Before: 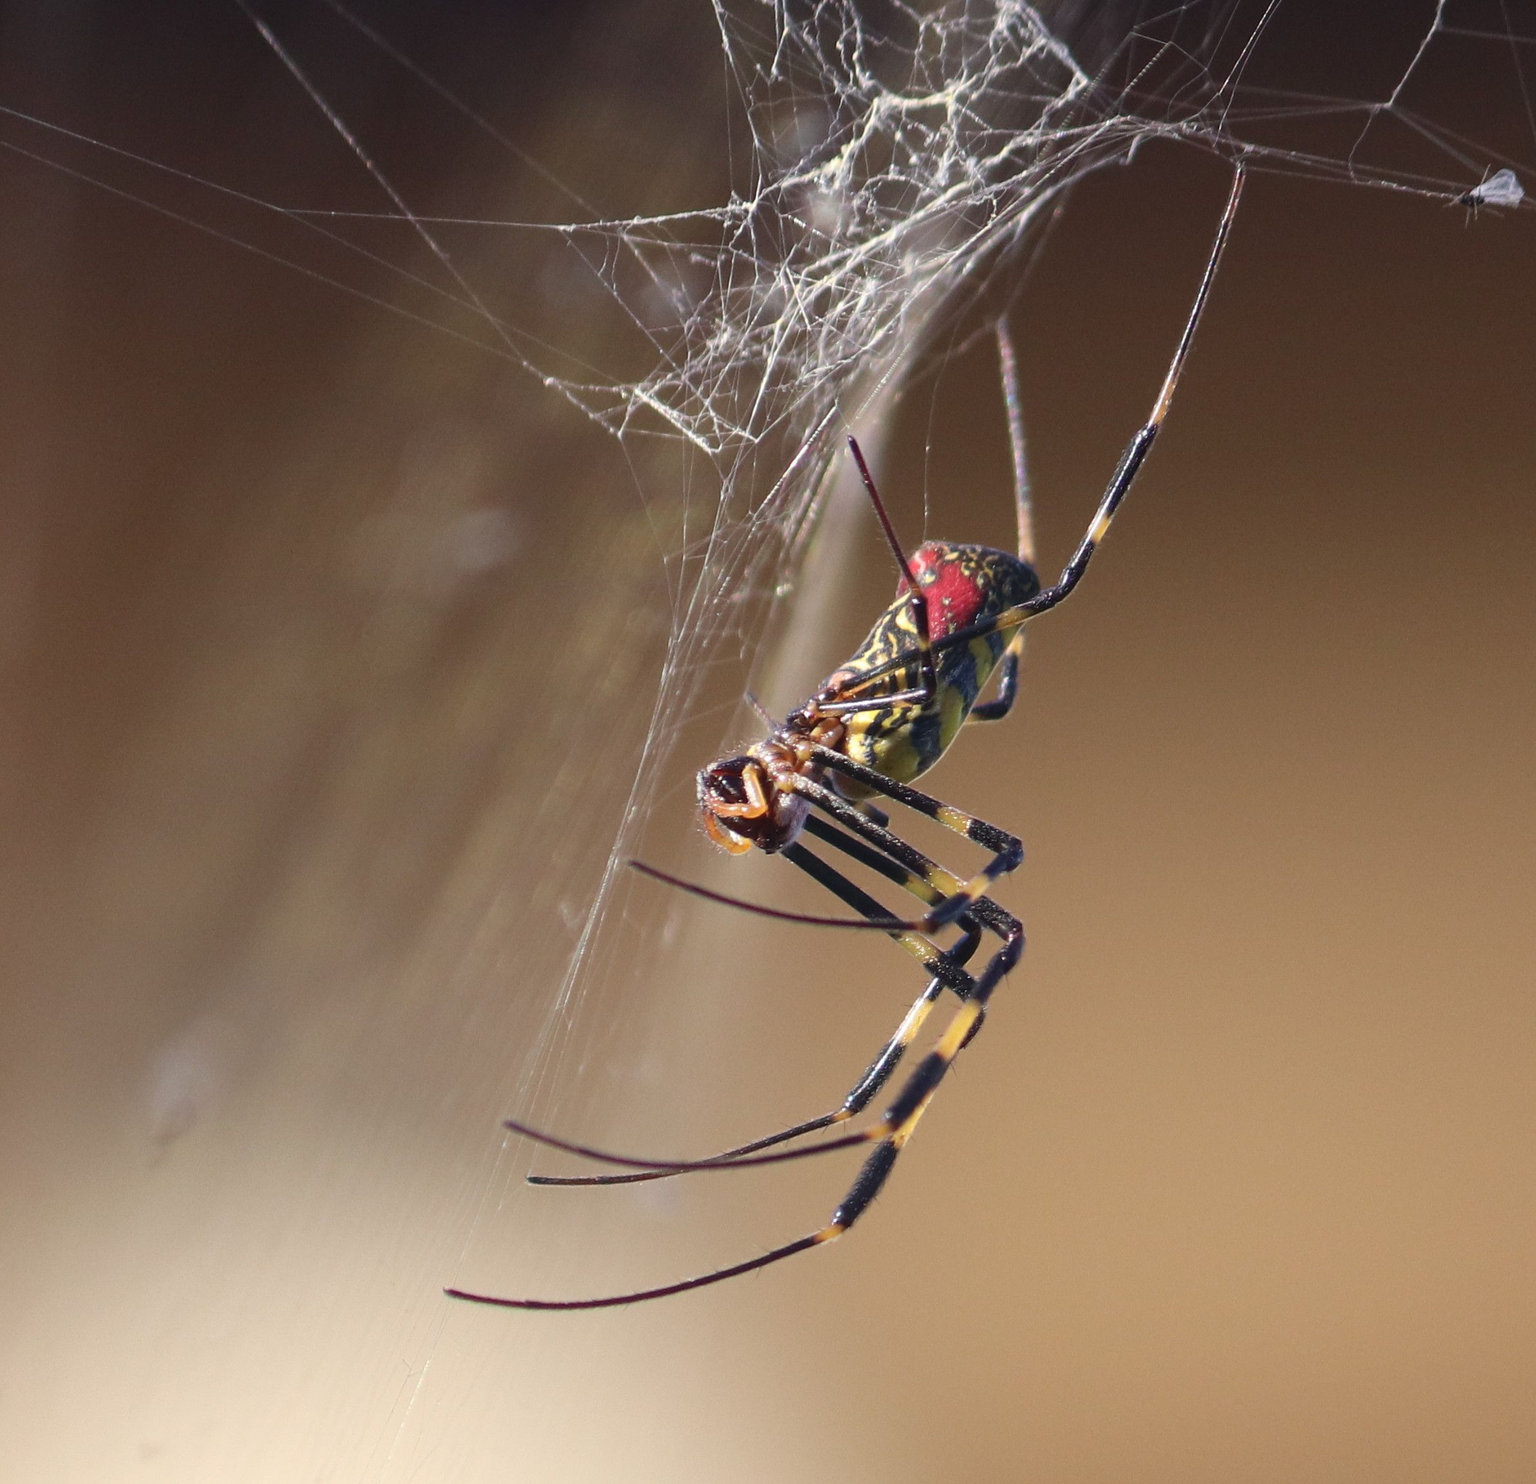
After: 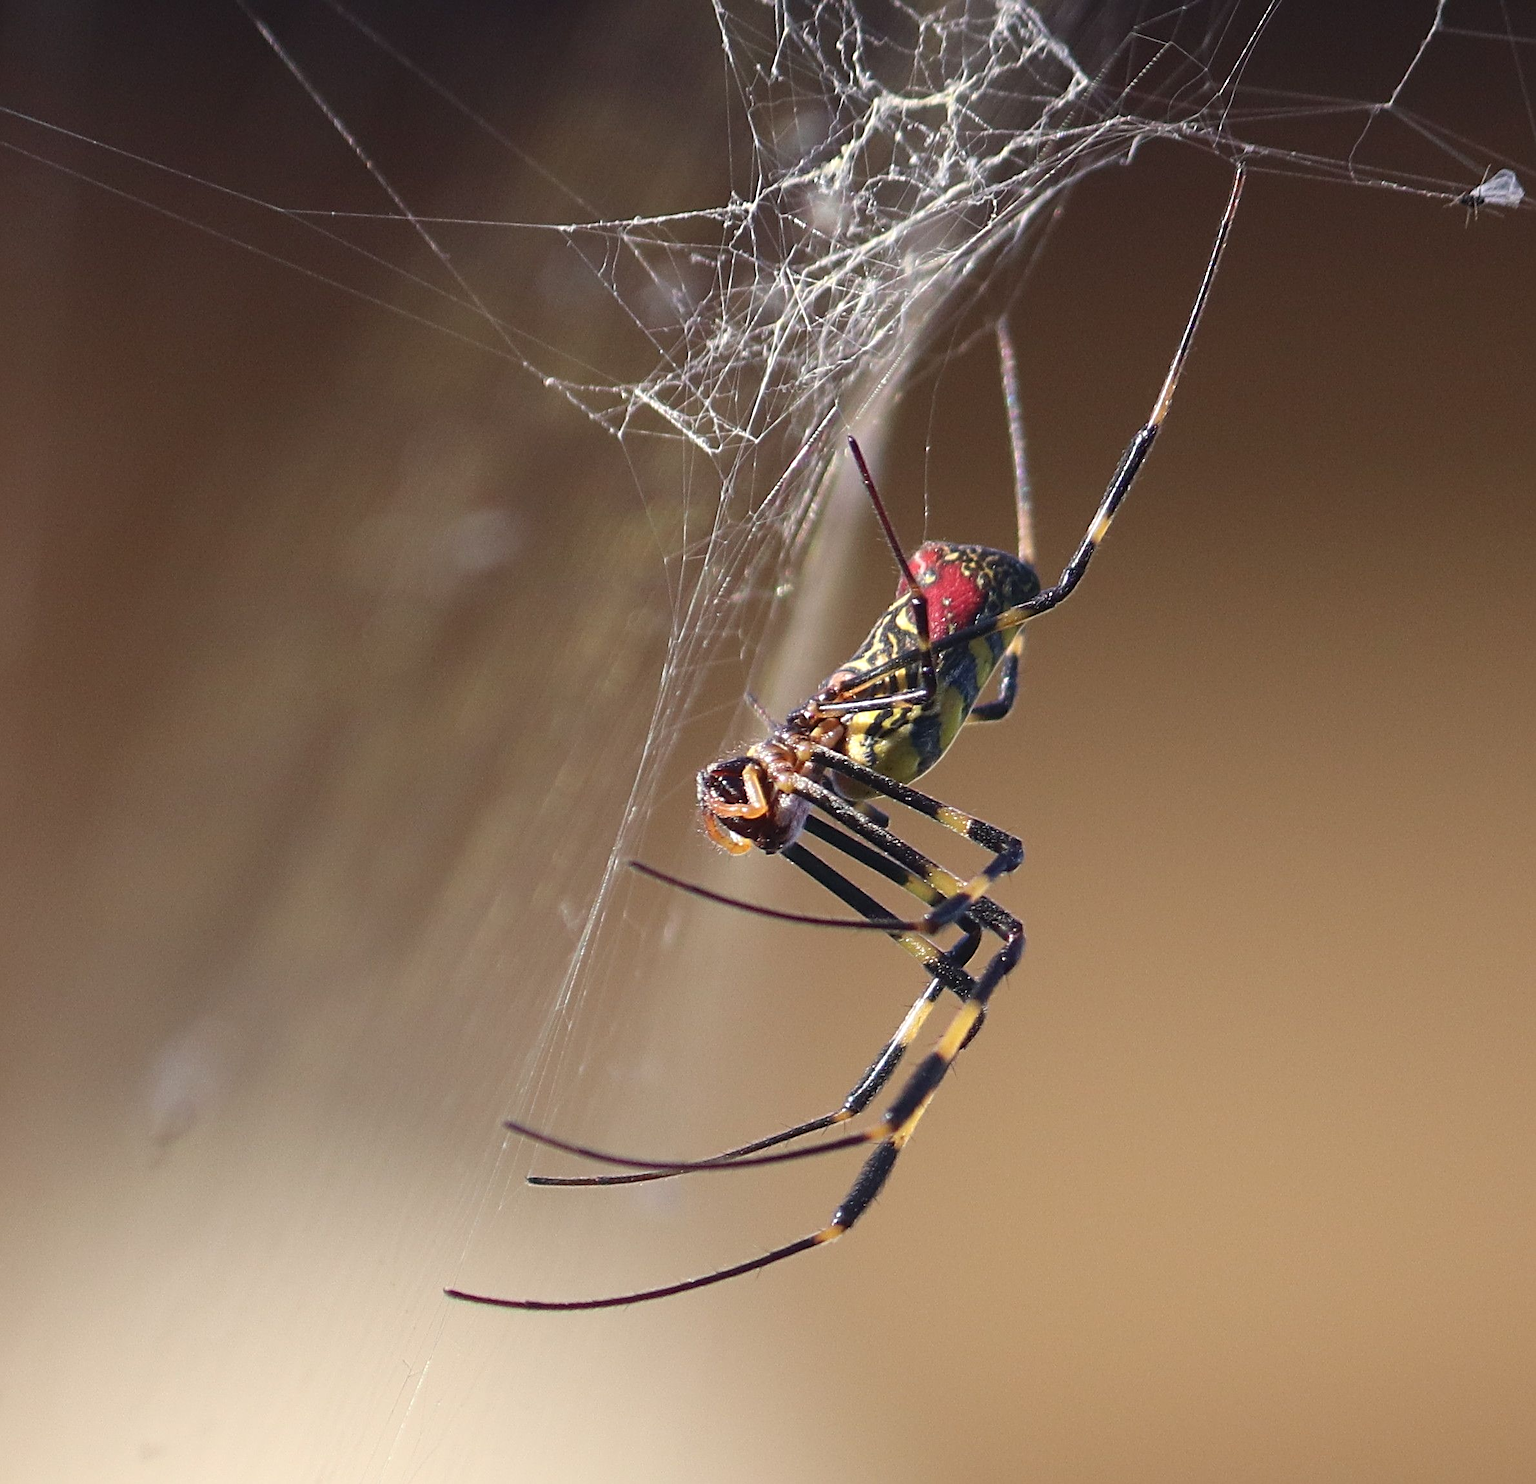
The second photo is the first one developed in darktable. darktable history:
sharpen: radius 3.095
